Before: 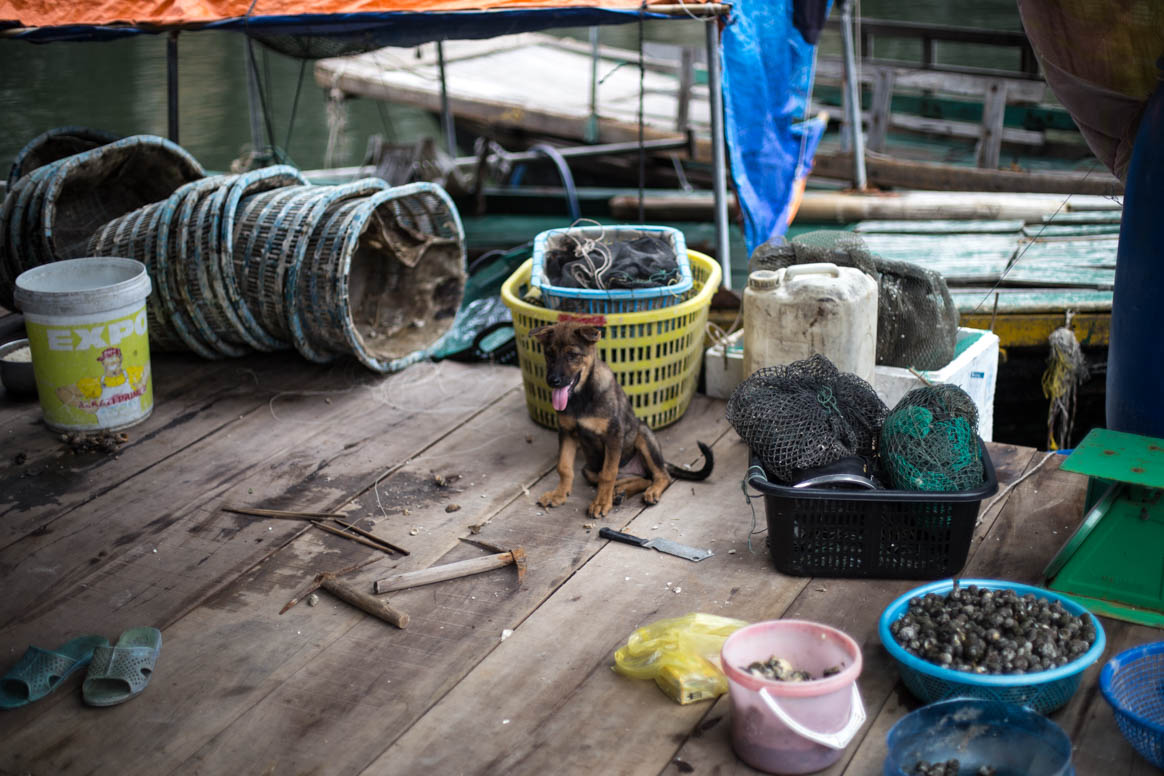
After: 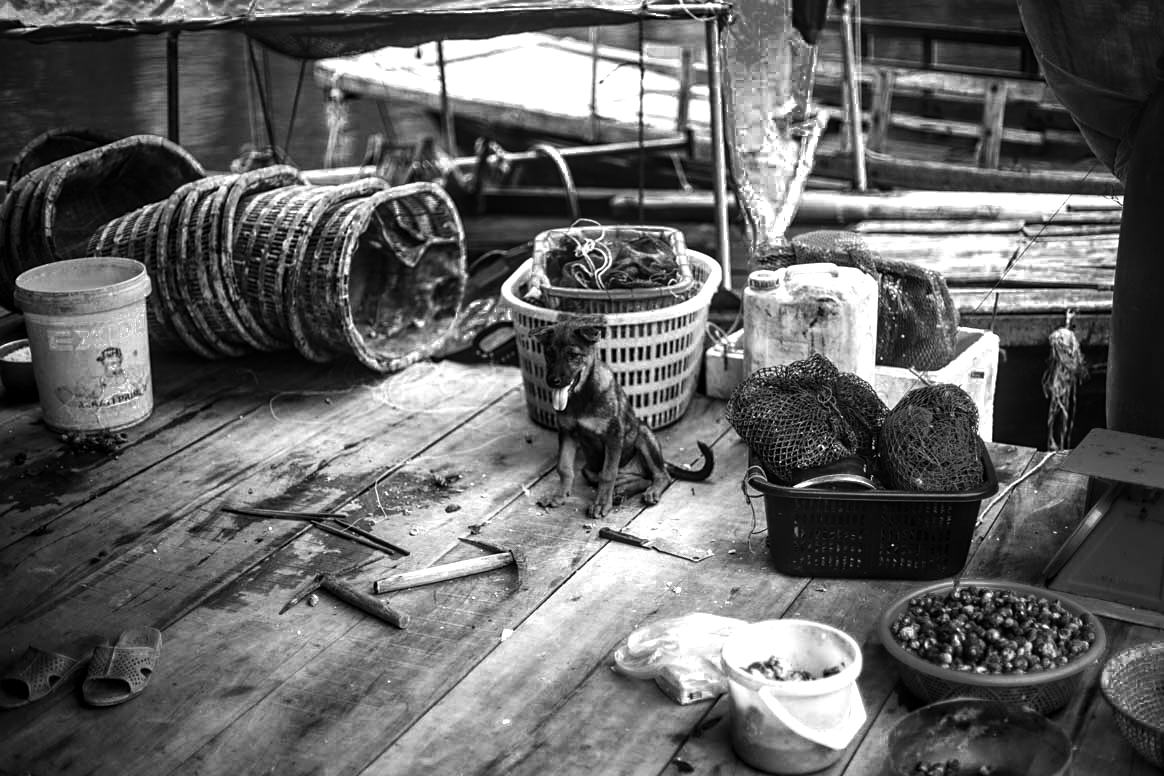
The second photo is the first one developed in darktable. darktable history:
tone equalizer: -8 EV -1.09 EV, -7 EV -1.03 EV, -6 EV -0.893 EV, -5 EV -0.581 EV, -3 EV 0.558 EV, -2 EV 0.895 EV, -1 EV 0.992 EV, +0 EV 1.06 EV, edges refinement/feathering 500, mask exposure compensation -1.57 EV, preserve details no
sharpen: amount 0.207
color zones: curves: ch0 [(0.002, 0.589) (0.107, 0.484) (0.146, 0.249) (0.217, 0.352) (0.309, 0.525) (0.39, 0.404) (0.455, 0.169) (0.597, 0.055) (0.724, 0.212) (0.775, 0.691) (0.869, 0.571) (1, 0.587)]; ch1 [(0, 0) (0.143, 0) (0.286, 0) (0.429, 0) (0.571, 0) (0.714, 0) (0.857, 0)]
local contrast: on, module defaults
